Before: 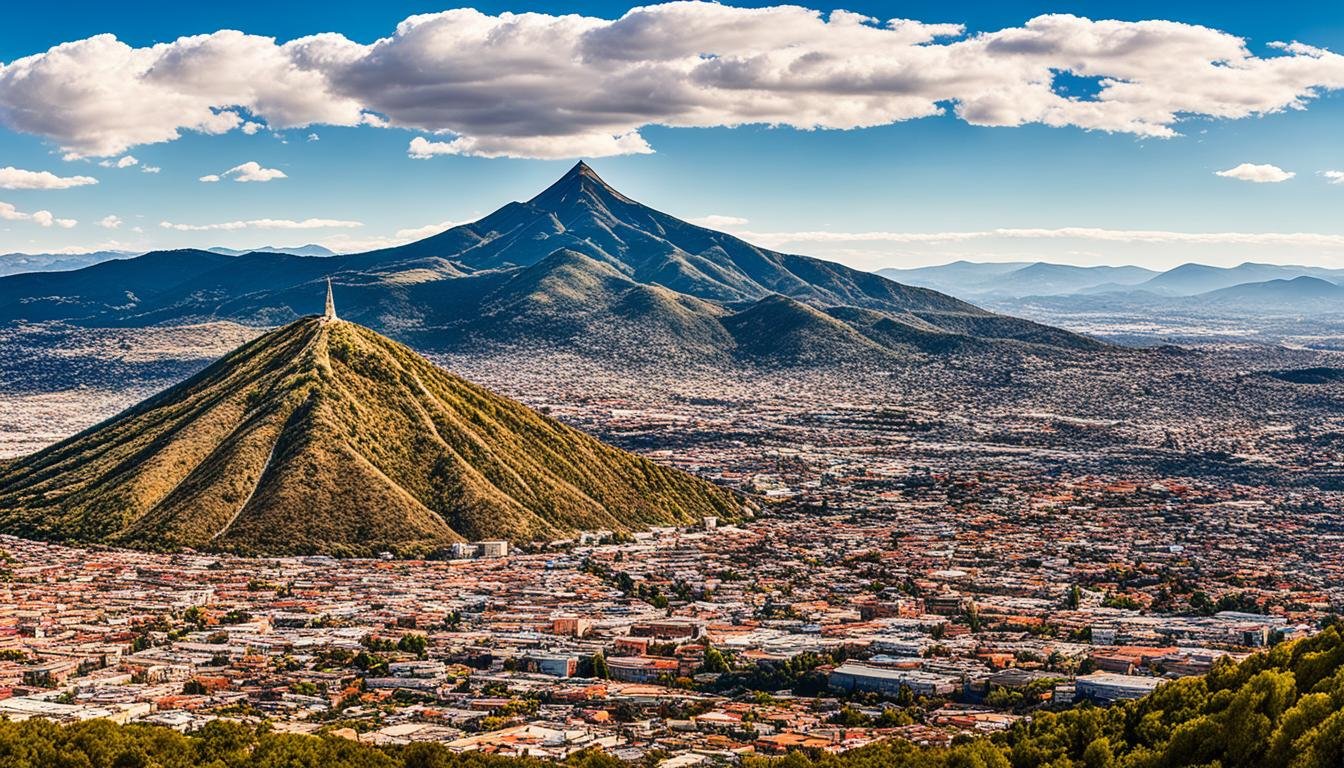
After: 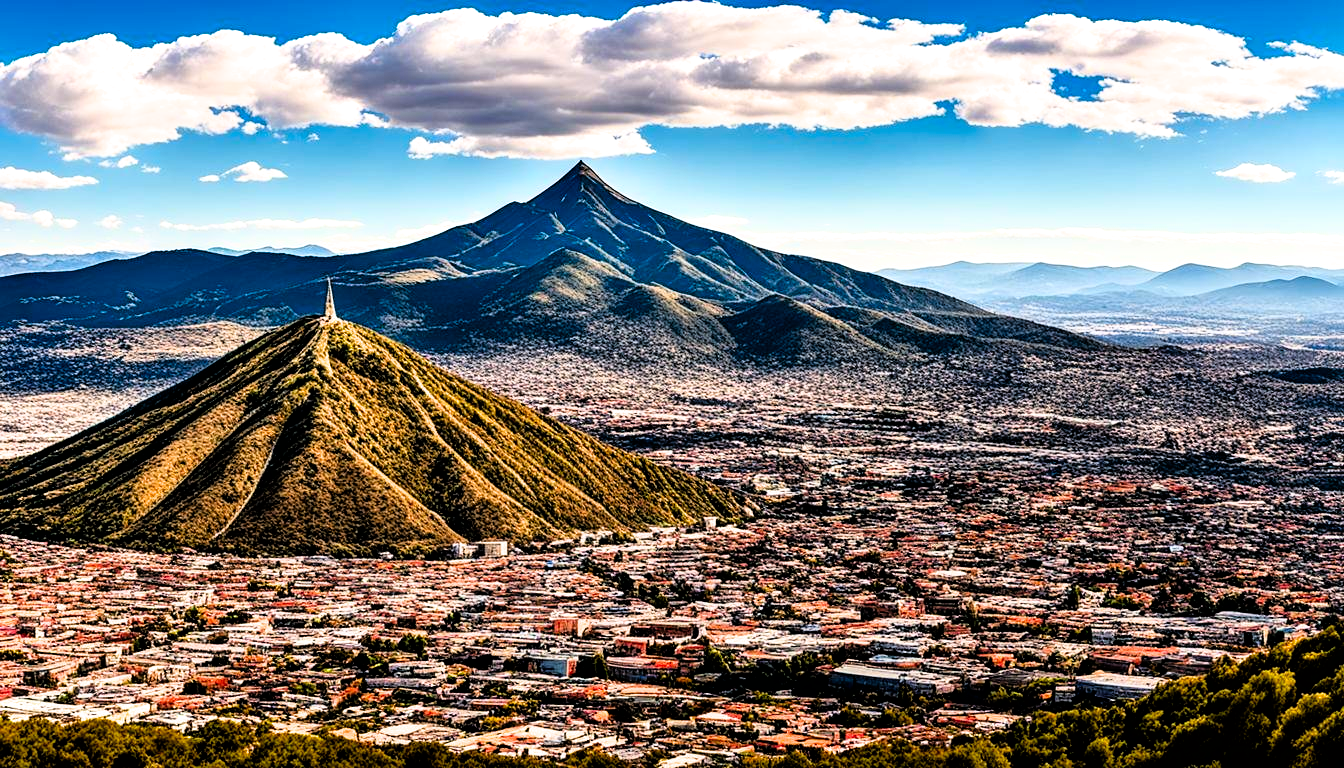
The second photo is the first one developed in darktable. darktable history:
filmic rgb: black relative exposure -3.62 EV, white relative exposure 2.17 EV, hardness 3.63, iterations of high-quality reconstruction 0
contrast brightness saturation: saturation 0.5
